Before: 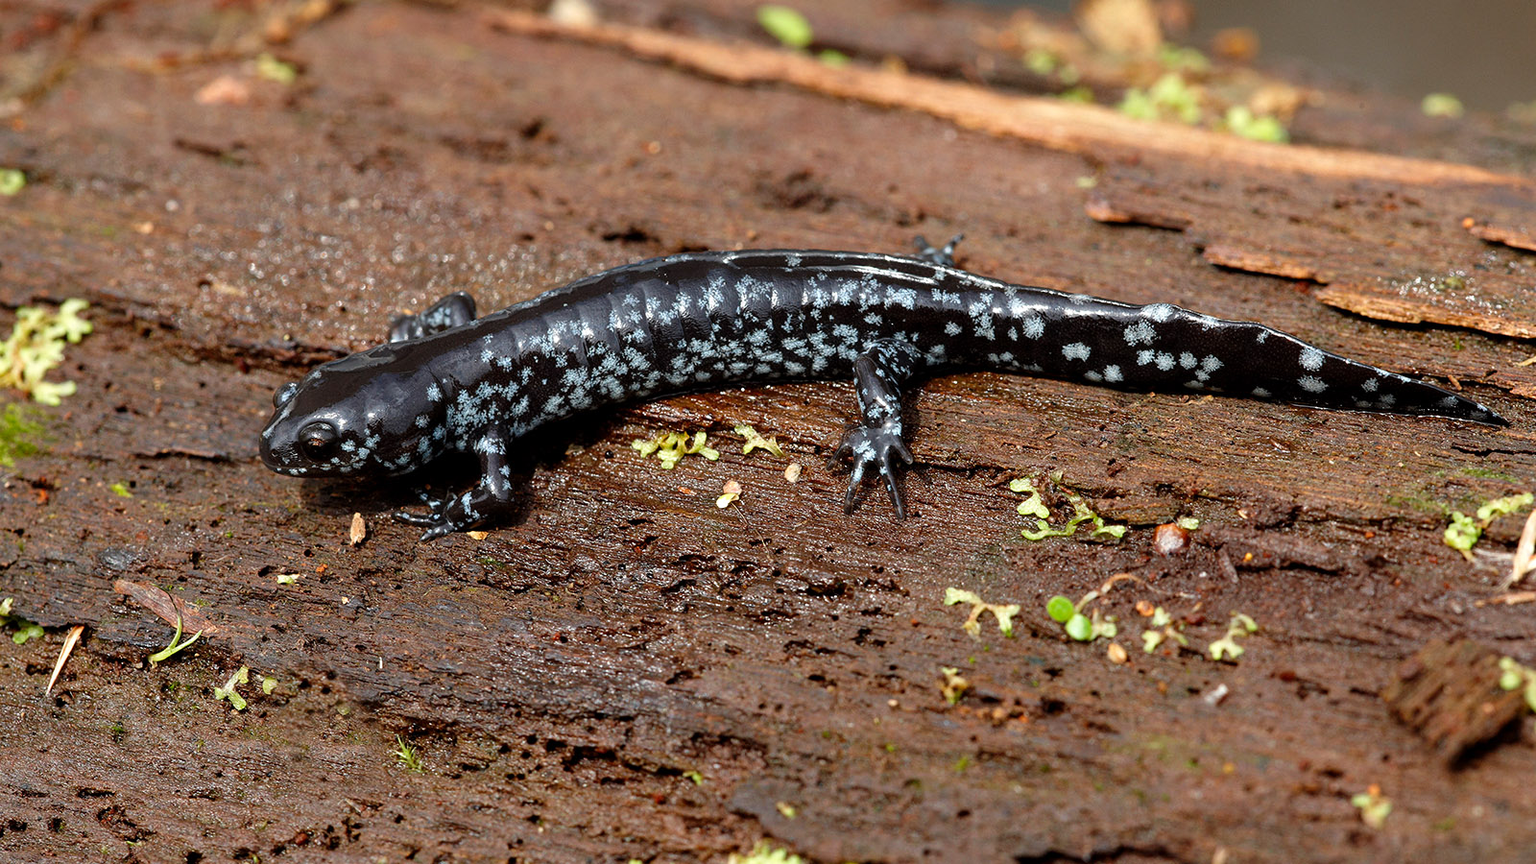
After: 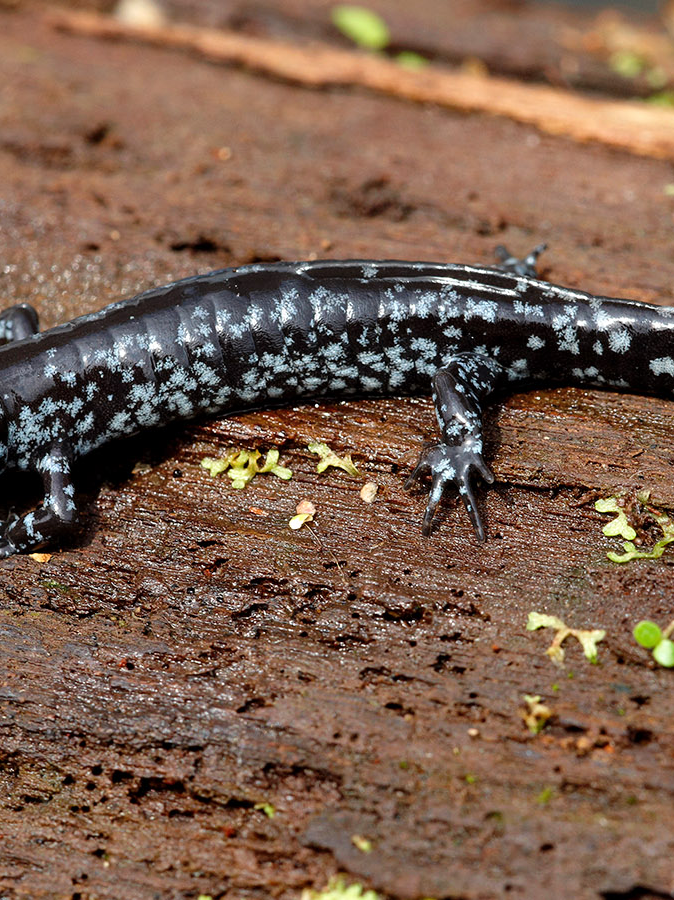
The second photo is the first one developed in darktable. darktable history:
crop: left 28.583%, right 29.231%
shadows and highlights: shadows color adjustment 97.66%, soften with gaussian
